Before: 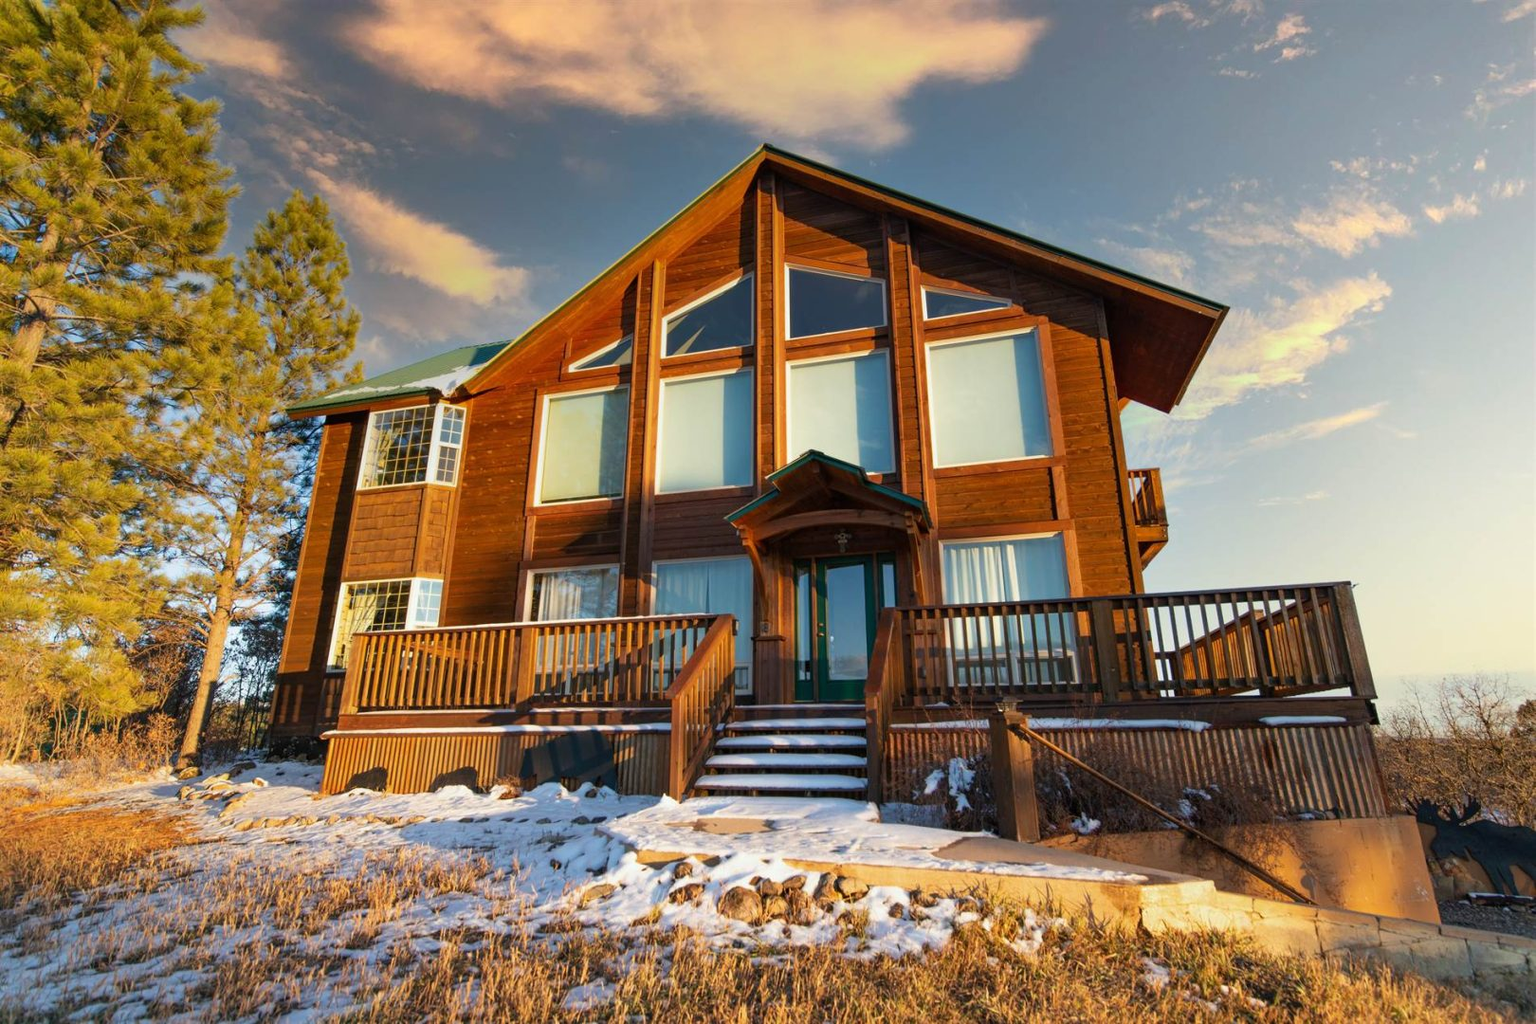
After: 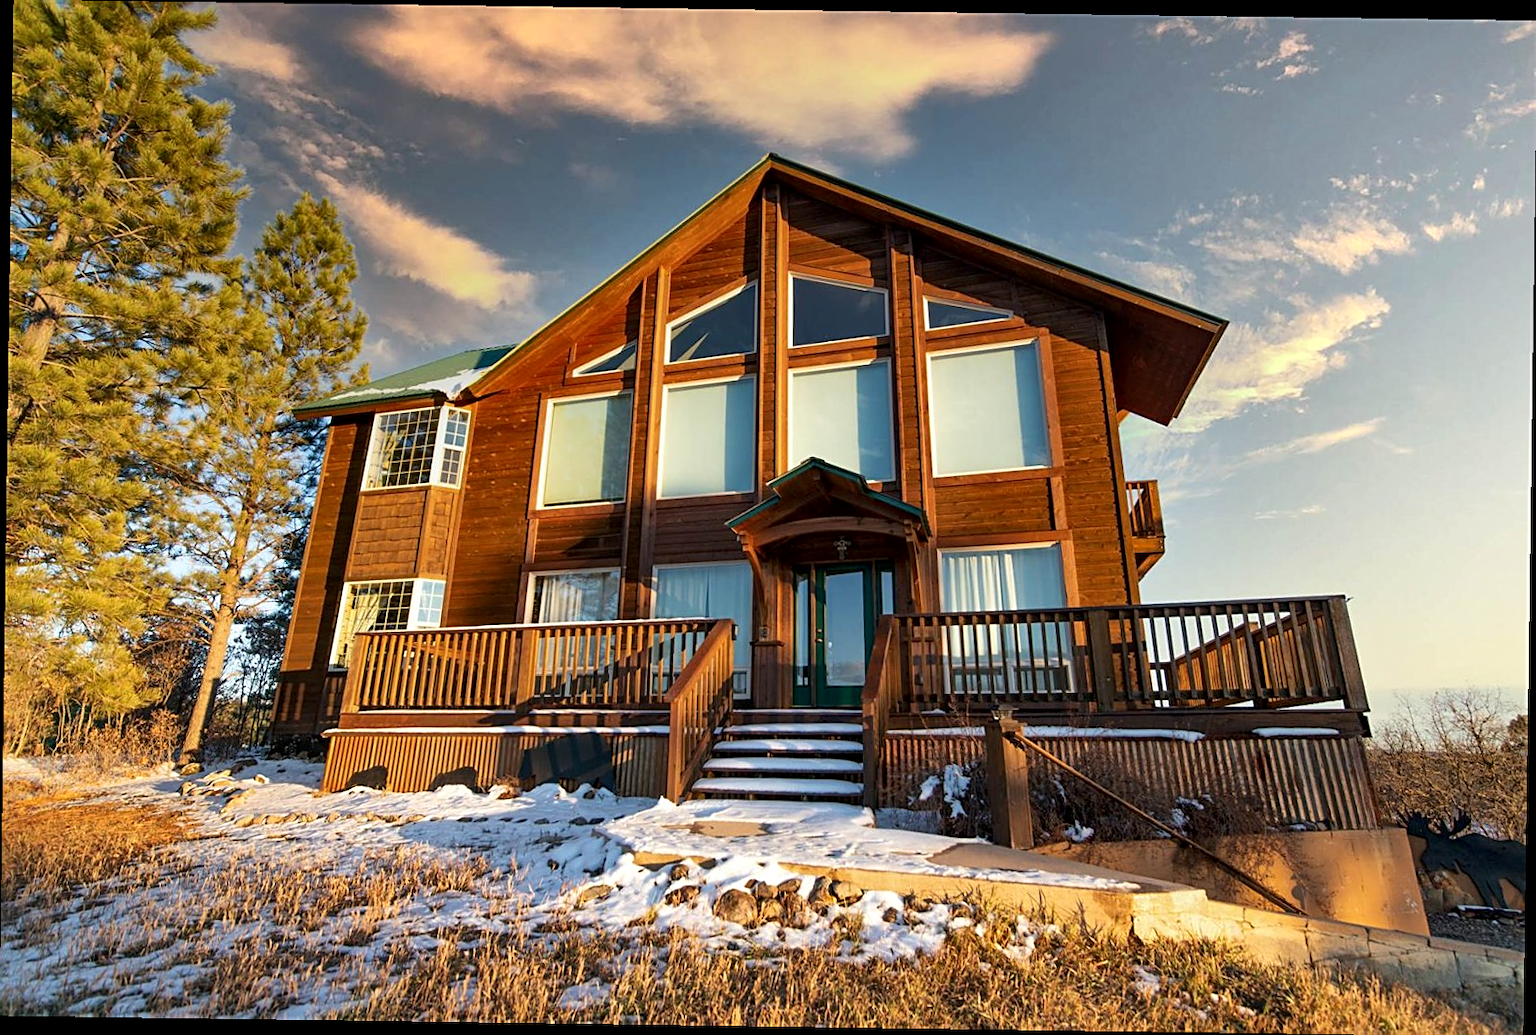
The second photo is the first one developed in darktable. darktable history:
tone equalizer: on, module defaults
sharpen: on, module defaults
local contrast: mode bilateral grid, contrast 20, coarseness 50, detail 150%, midtone range 0.2
rotate and perspective: rotation 0.8°, automatic cropping off
